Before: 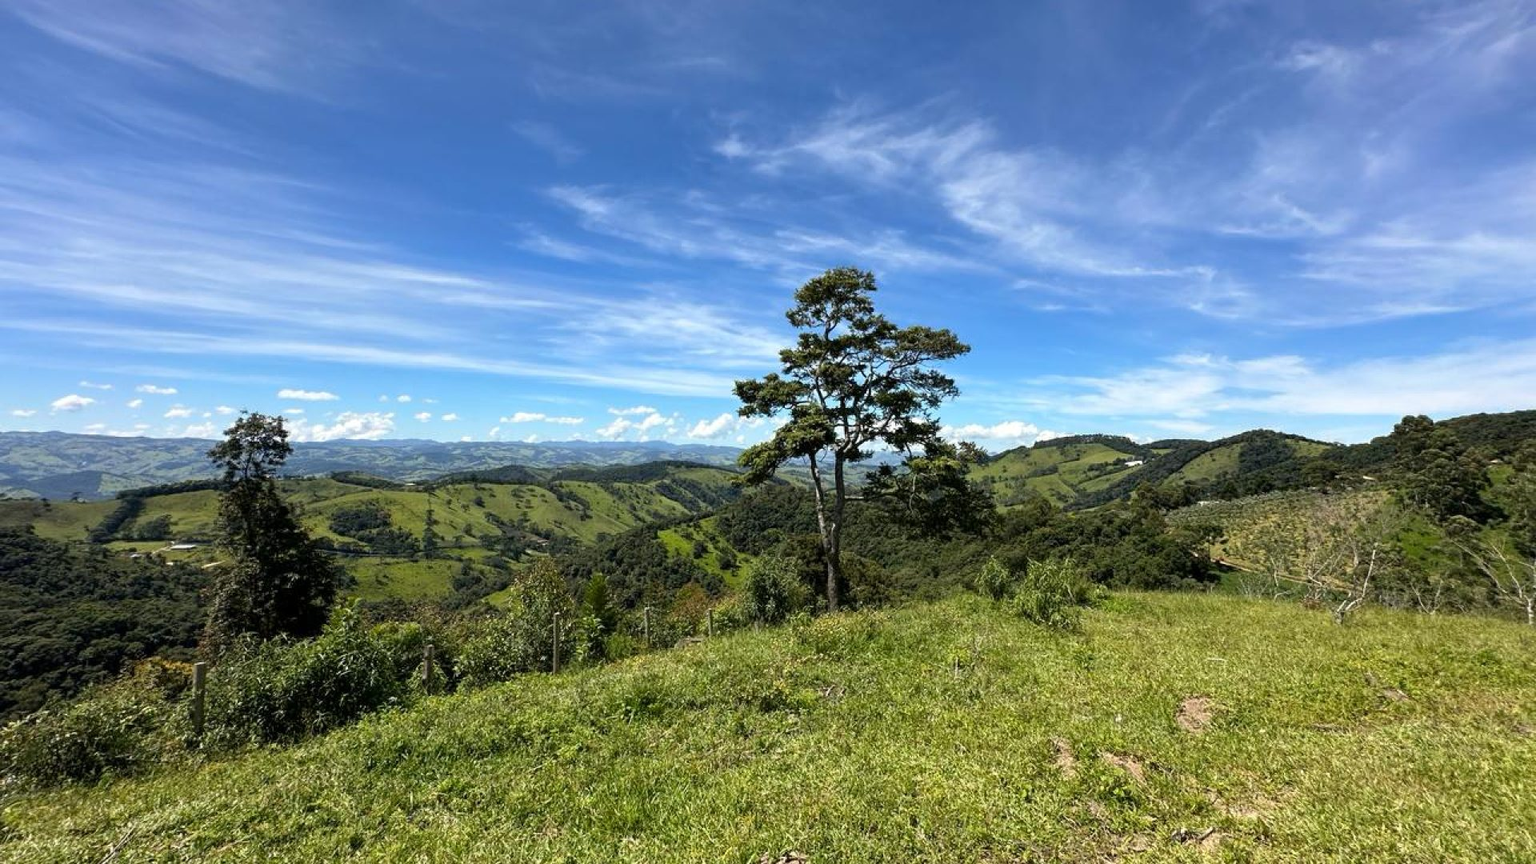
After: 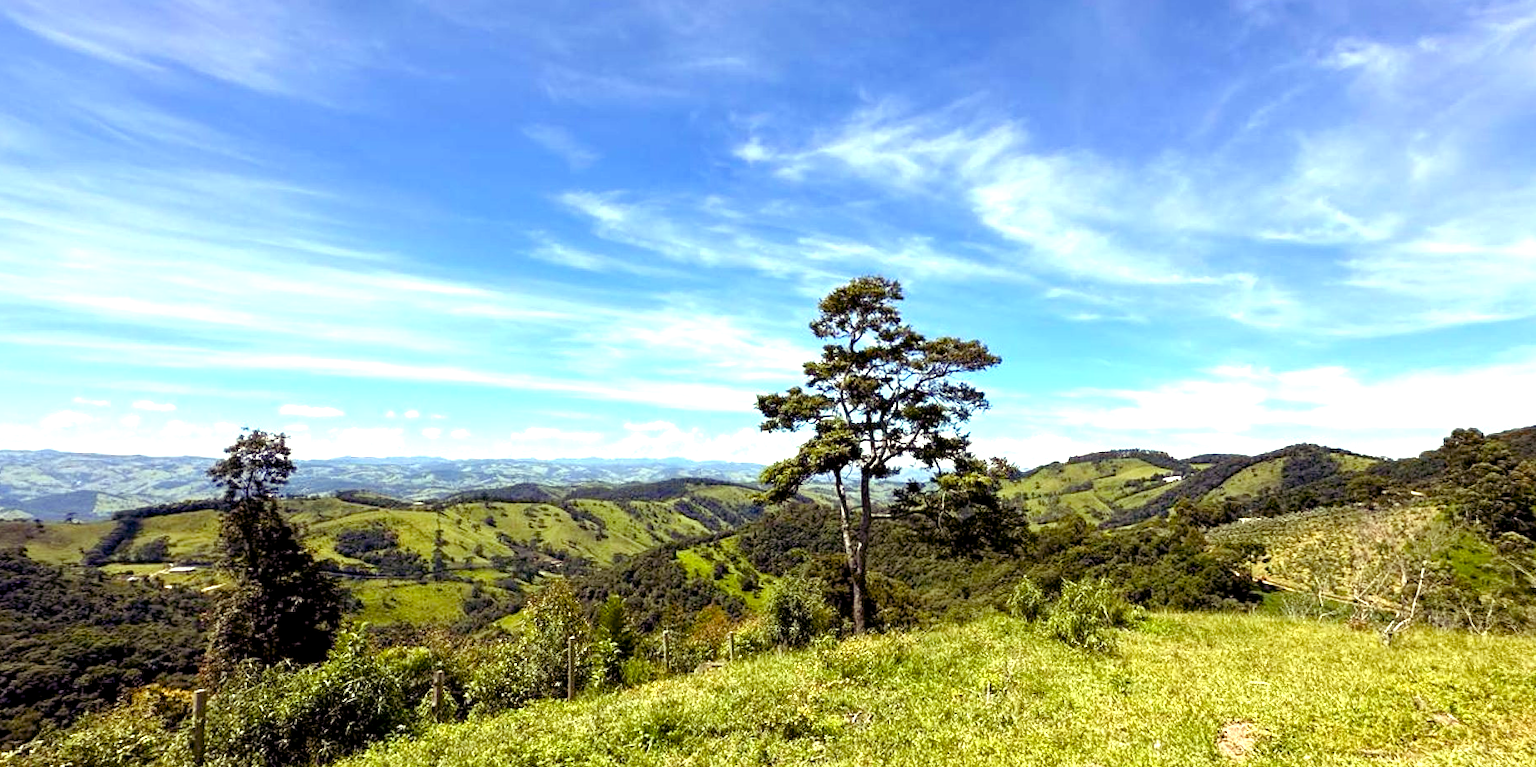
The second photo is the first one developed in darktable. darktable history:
crop and rotate: angle 0.2°, left 0.275%, right 3.127%, bottom 14.18%
color balance rgb: shadows lift › luminance -21.66%, shadows lift › chroma 8.98%, shadows lift › hue 283.37°, power › chroma 1.05%, power › hue 25.59°, highlights gain › luminance 6.08%, highlights gain › chroma 2.55%, highlights gain › hue 90°, global offset › luminance -0.87%, perceptual saturation grading › global saturation 25%, perceptual saturation grading › highlights -28.39%, perceptual saturation grading › shadows 33.98%
exposure: black level correction 0, exposure 1 EV, compensate highlight preservation false
